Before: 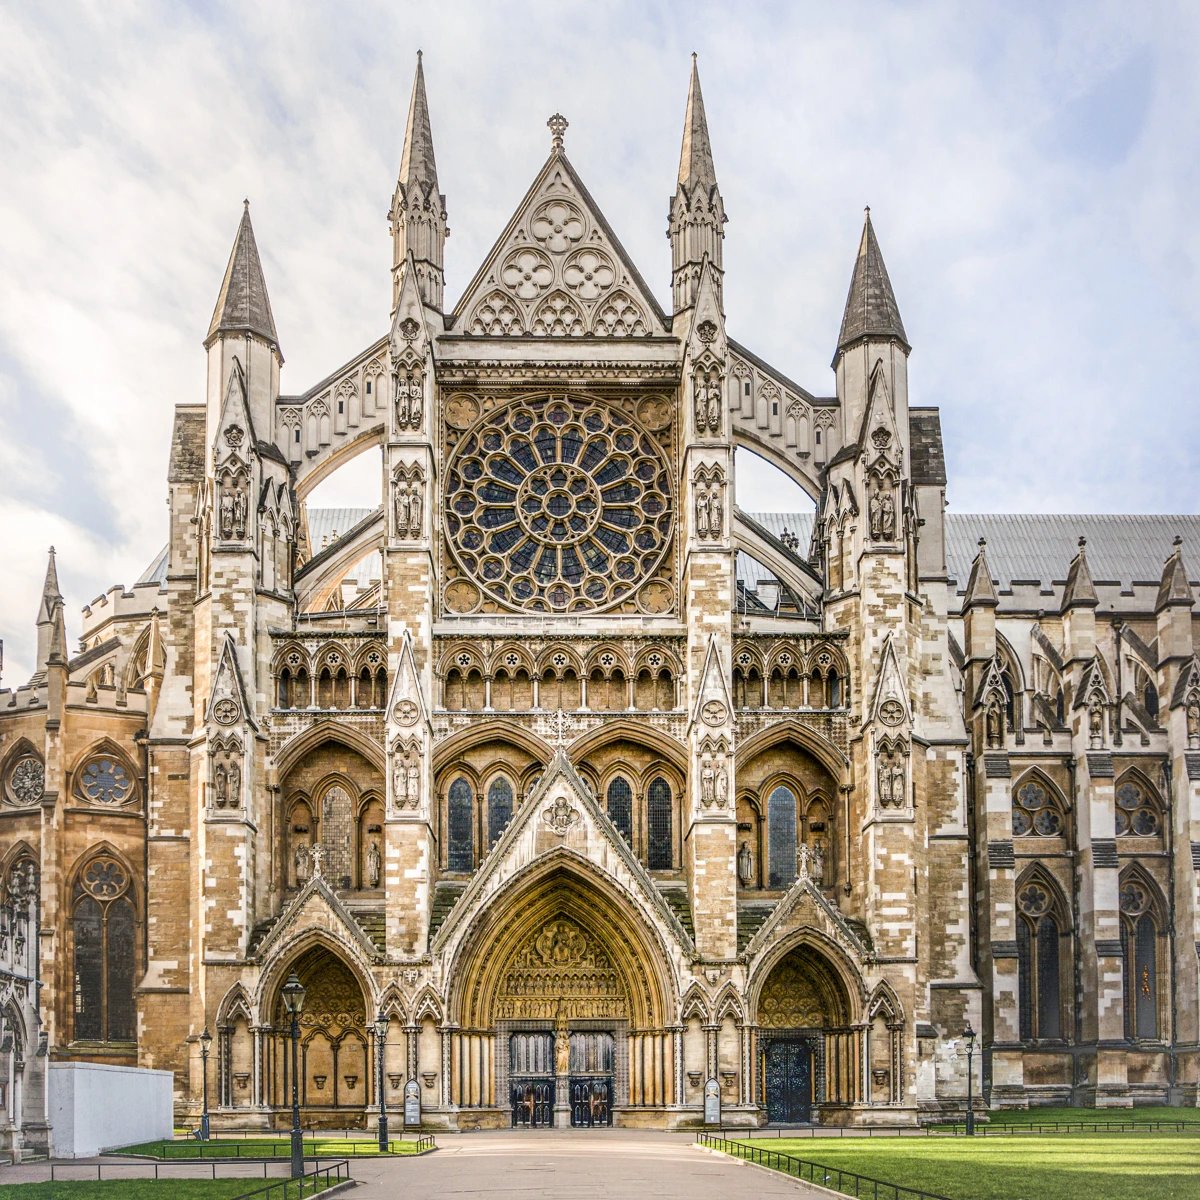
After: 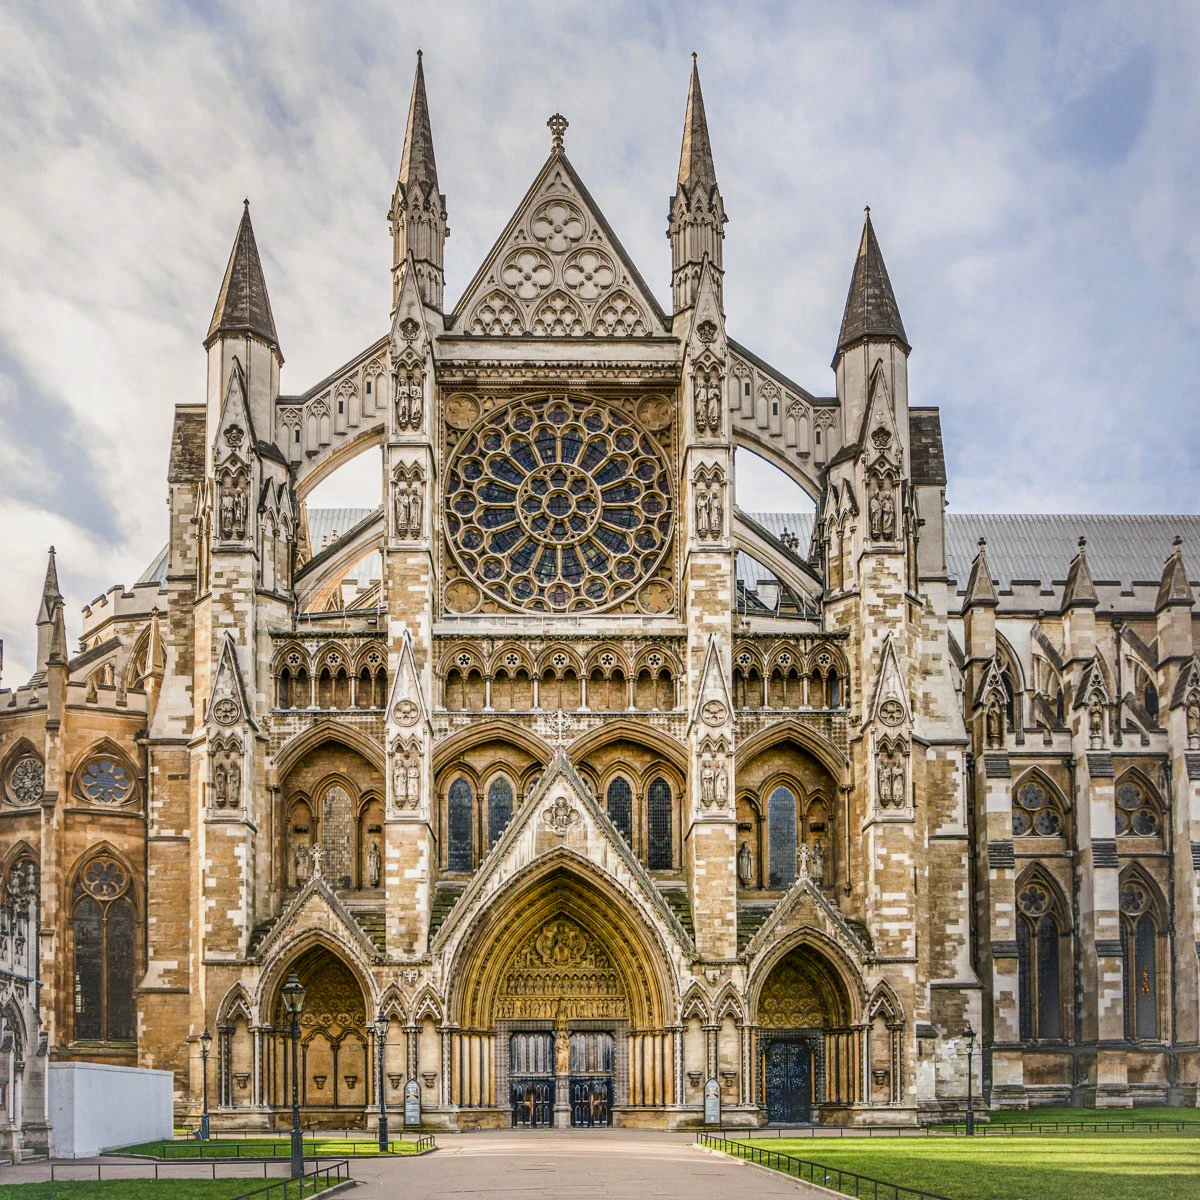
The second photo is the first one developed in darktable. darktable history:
contrast brightness saturation: saturation 0.13
exposure: exposure -0.153 EV, compensate highlight preservation false
shadows and highlights: soften with gaussian
color zones: curves: ch0 [(0, 0.5) (0.143, 0.5) (0.286, 0.5) (0.429, 0.5) (0.62, 0.489) (0.714, 0.445) (0.844, 0.496) (1, 0.5)]; ch1 [(0, 0.5) (0.143, 0.5) (0.286, 0.5) (0.429, 0.5) (0.571, 0.5) (0.714, 0.523) (0.857, 0.5) (1, 0.5)]
